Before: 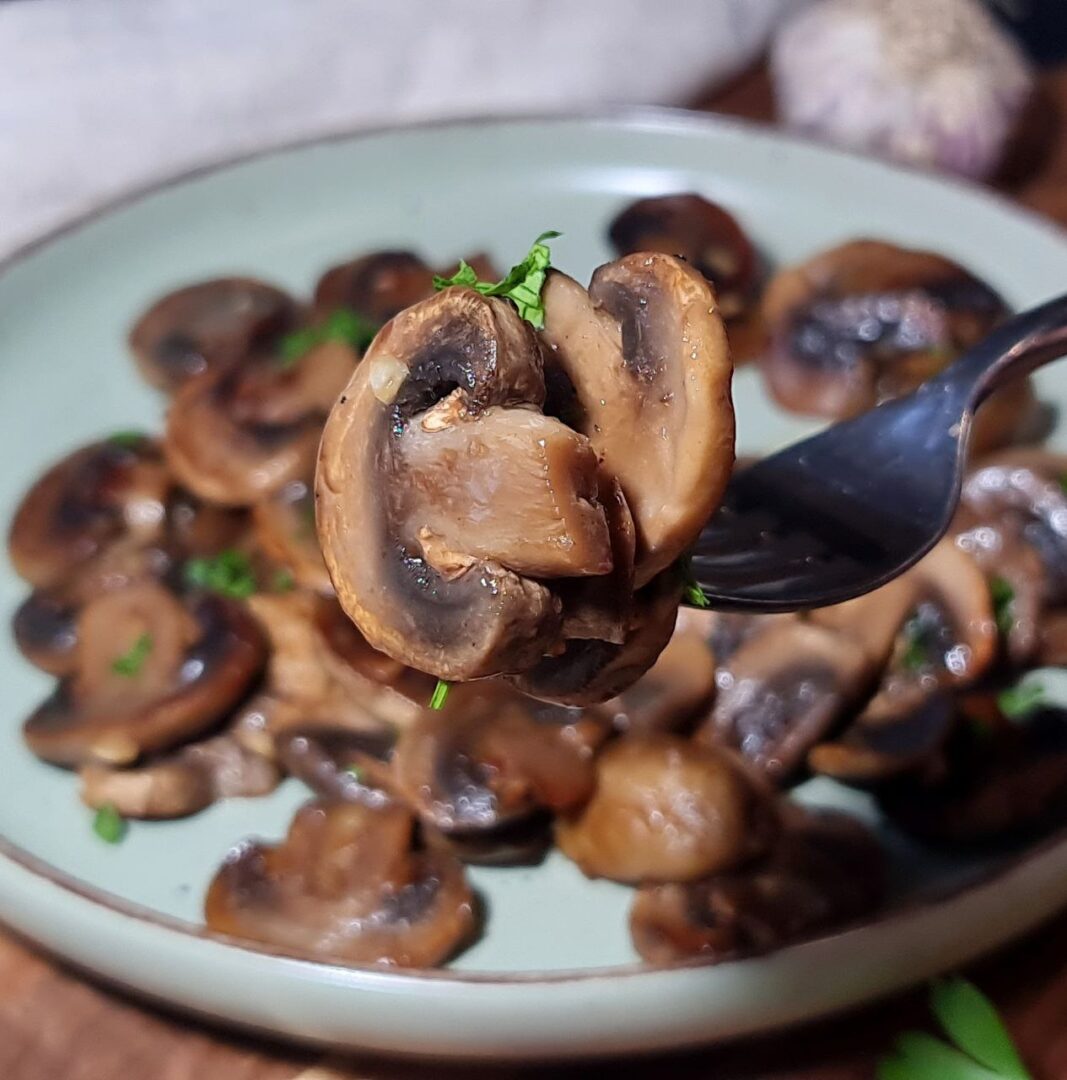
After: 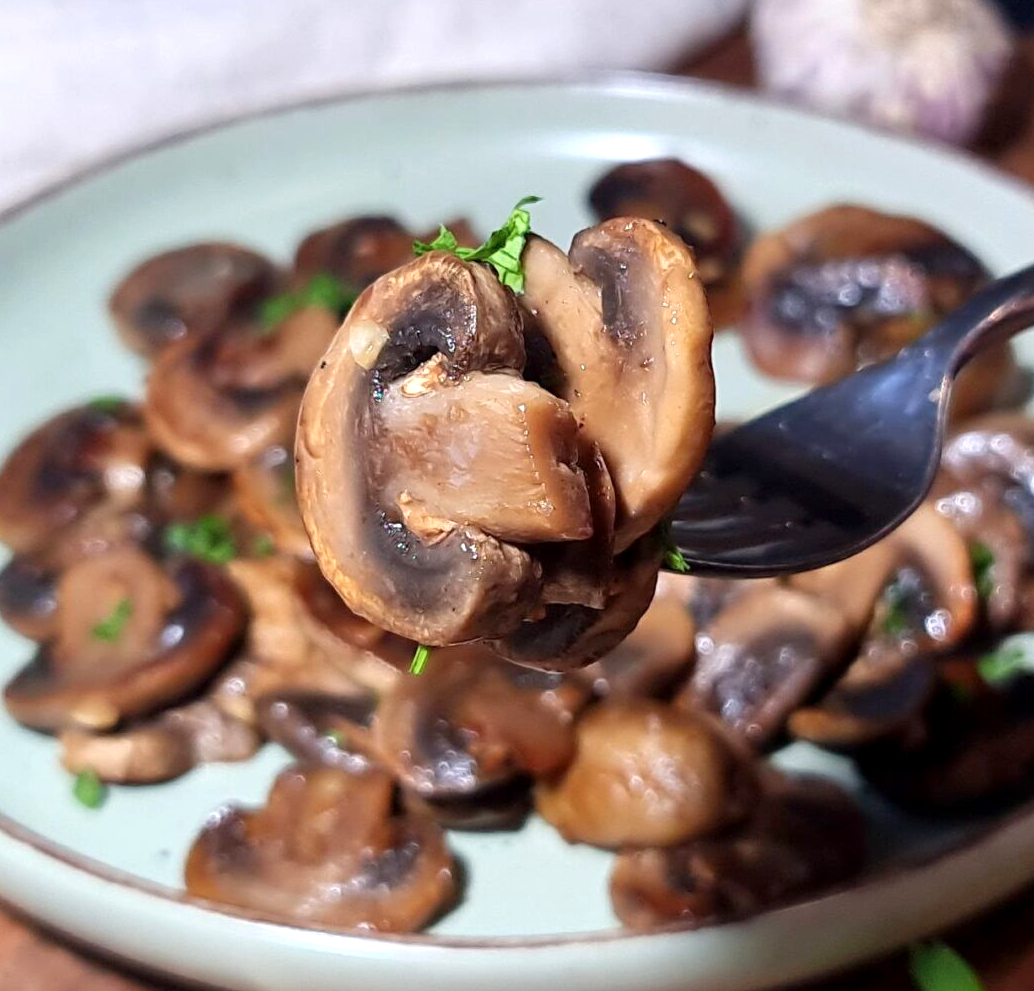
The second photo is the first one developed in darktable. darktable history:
exposure: black level correction 0.001, exposure 0.5 EV, compensate exposure bias true, compensate highlight preservation false
crop: left 1.964%, top 3.251%, right 1.122%, bottom 4.933%
